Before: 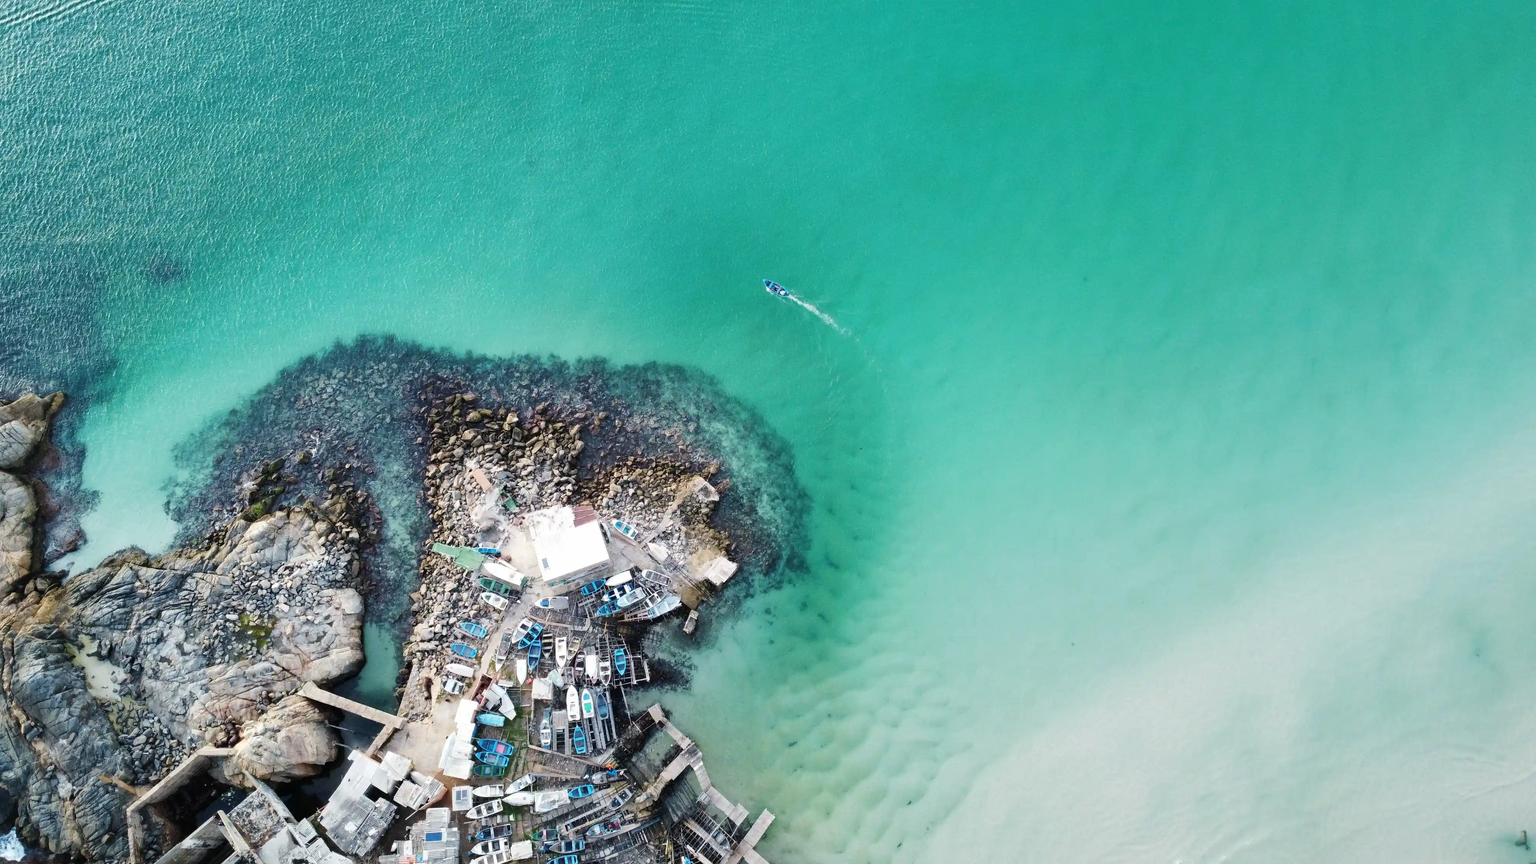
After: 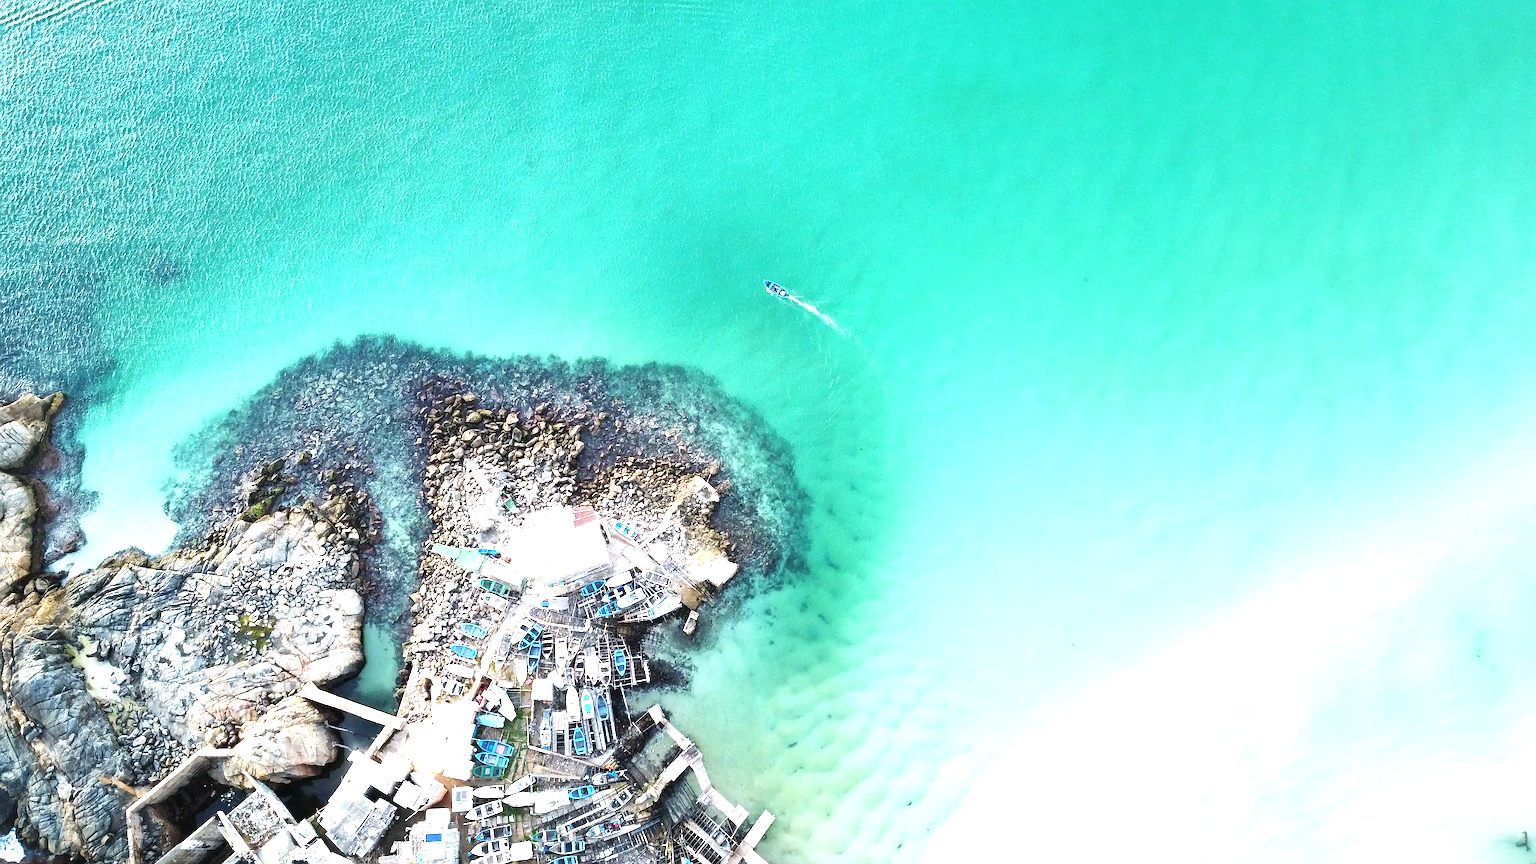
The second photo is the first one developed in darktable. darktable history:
crop and rotate: left 0.07%, bottom 0.009%
sharpen: on, module defaults
exposure: black level correction 0, exposure 1.101 EV, compensate highlight preservation false
